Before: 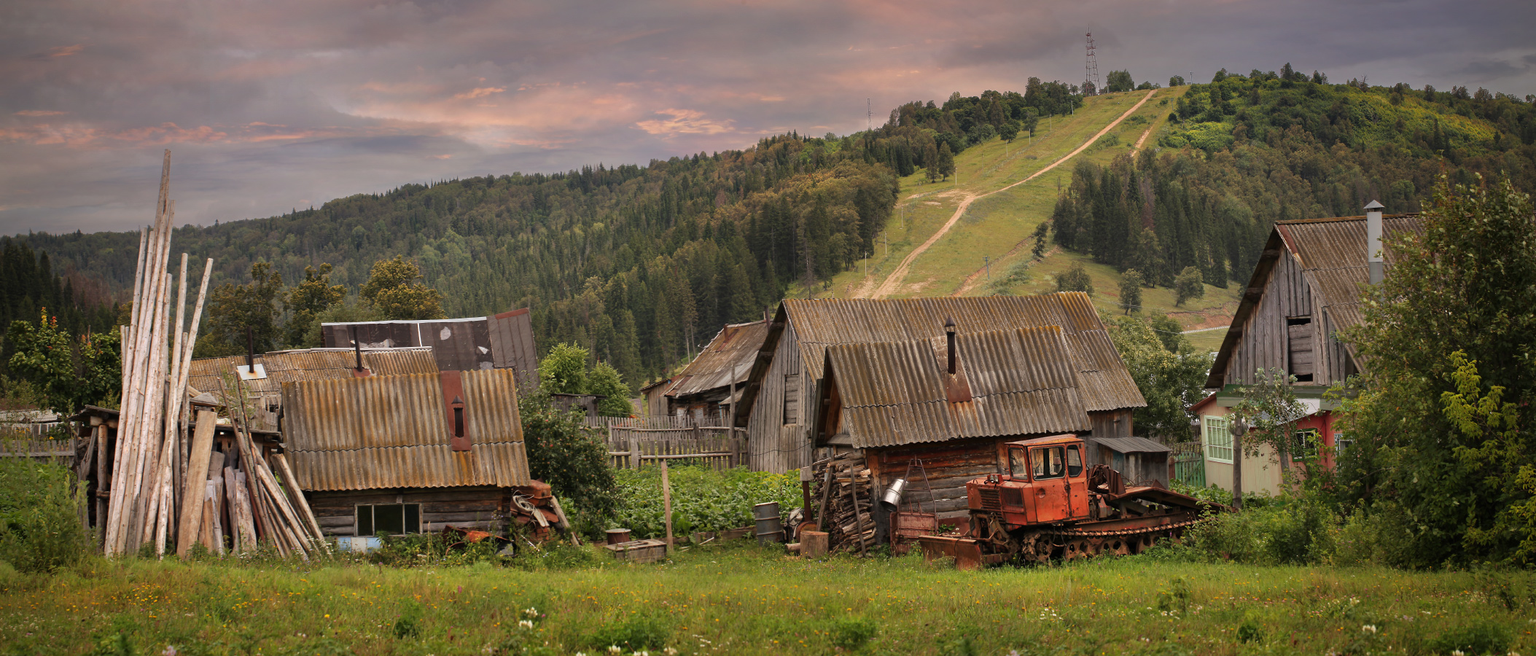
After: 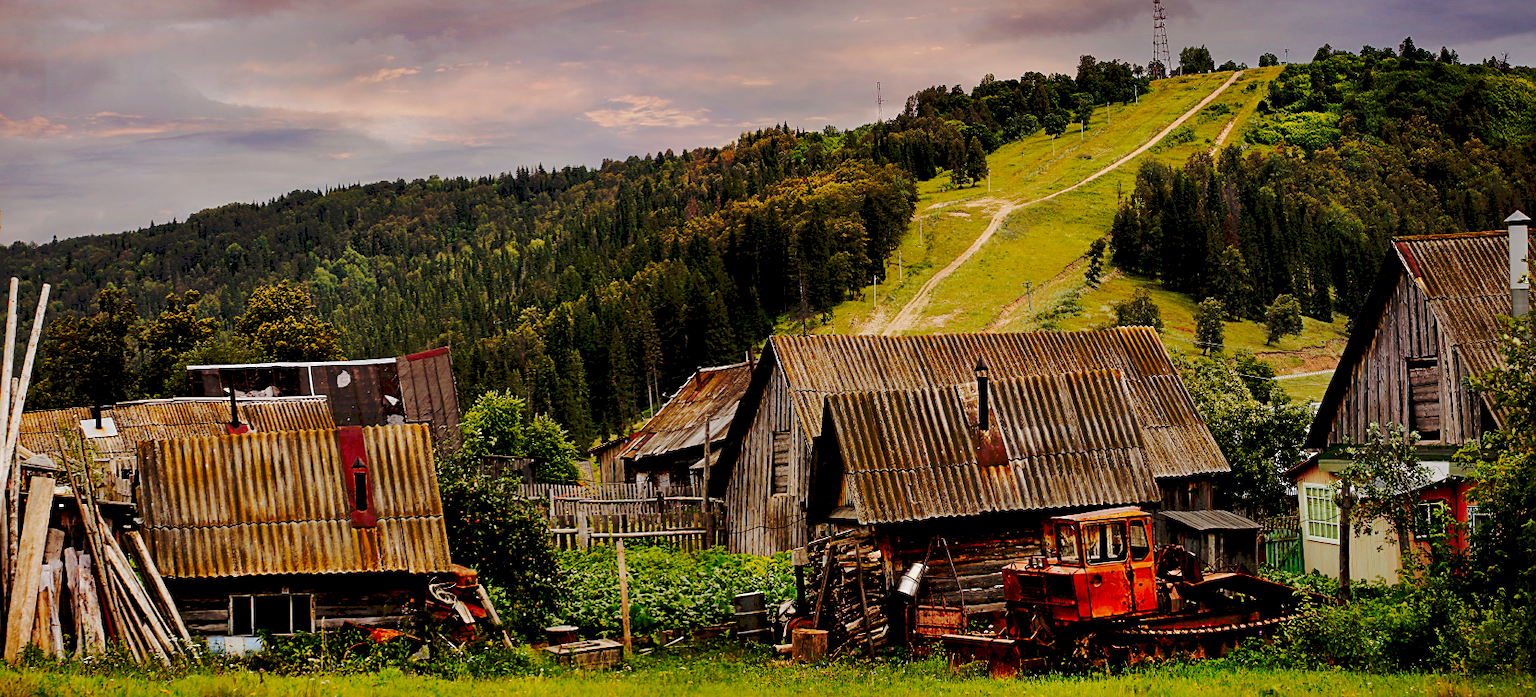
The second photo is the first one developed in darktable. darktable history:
exposure: black level correction 0.046, exposure -0.228 EV, compensate highlight preservation false
crop: left 11.32%, top 5.116%, right 9.561%, bottom 10.717%
sharpen: on, module defaults
tone curve: curves: ch0 [(0, 0) (0.003, 0.117) (0.011, 0.115) (0.025, 0.116) (0.044, 0.116) (0.069, 0.112) (0.1, 0.113) (0.136, 0.127) (0.177, 0.148) (0.224, 0.191) (0.277, 0.249) (0.335, 0.363) (0.399, 0.479) (0.468, 0.589) (0.543, 0.664) (0.623, 0.733) (0.709, 0.799) (0.801, 0.852) (0.898, 0.914) (1, 1)], preserve colors none
